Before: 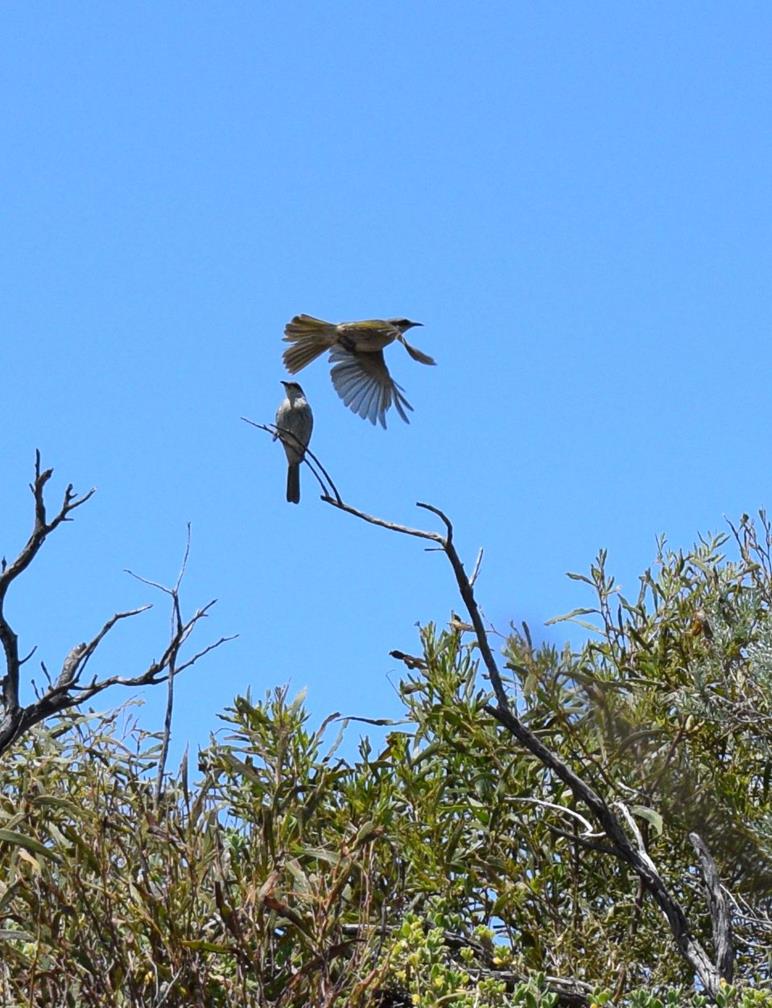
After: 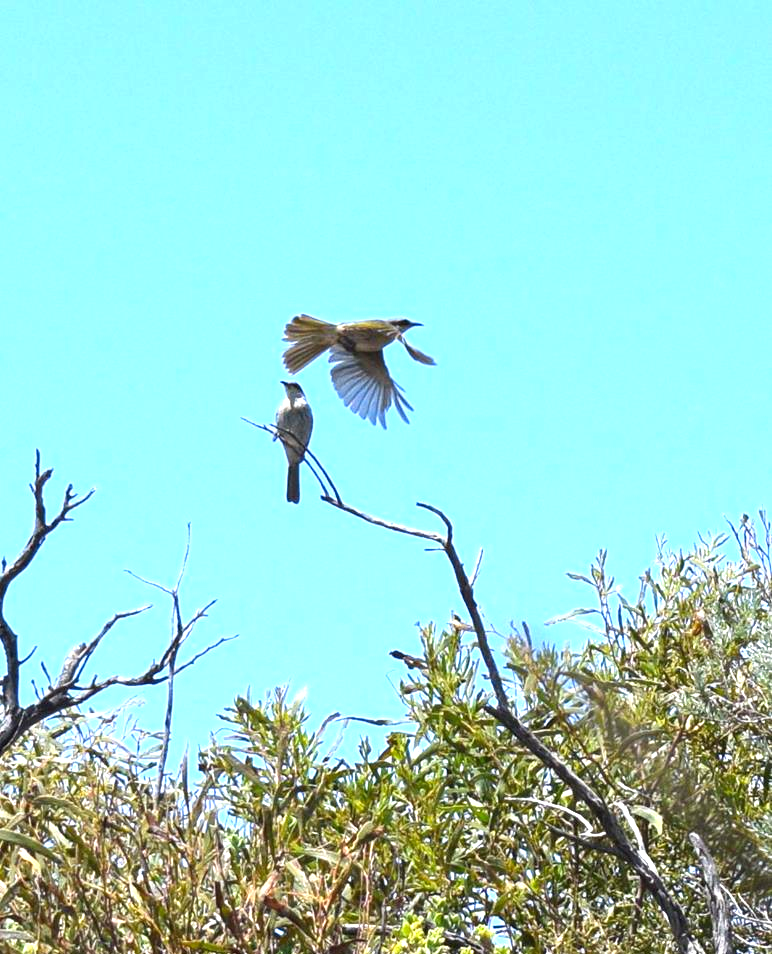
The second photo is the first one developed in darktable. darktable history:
color balance rgb: perceptual saturation grading › global saturation 0.498%, global vibrance 15.918%, saturation formula JzAzBz (2021)
exposure: black level correction 0, exposure 1.199 EV, compensate exposure bias true, compensate highlight preservation false
crop and rotate: top 0.008%, bottom 5.265%
